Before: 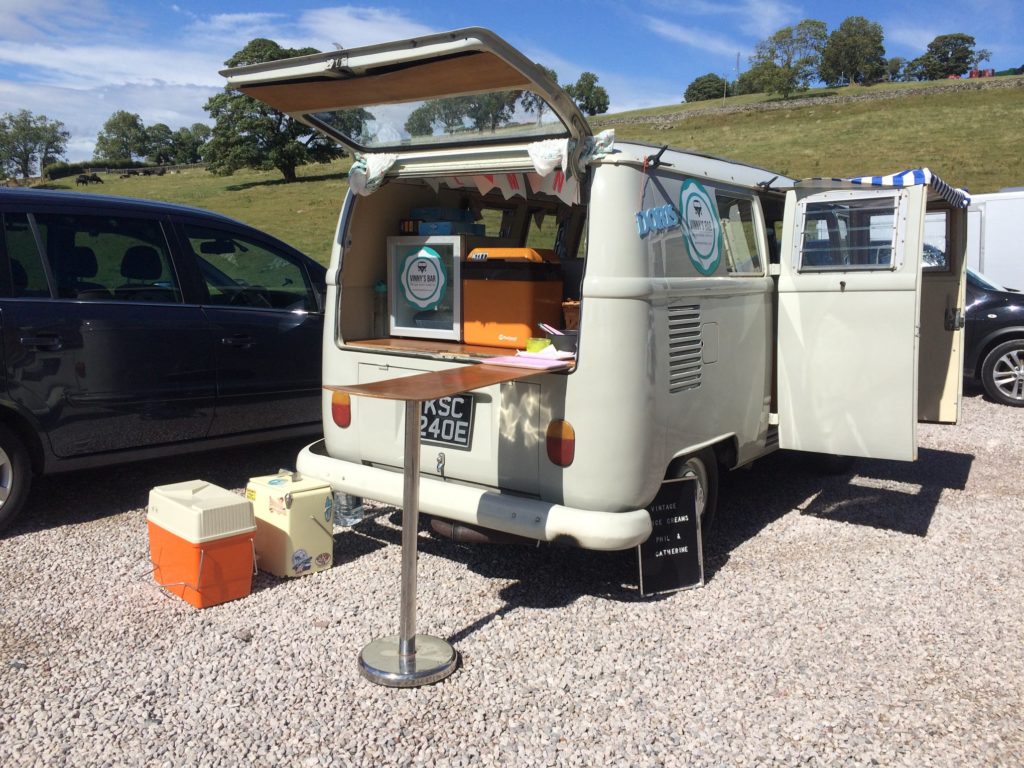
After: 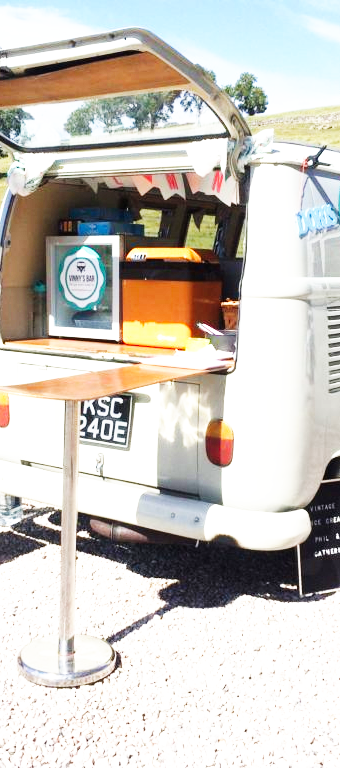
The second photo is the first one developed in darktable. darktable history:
base curve: curves: ch0 [(0, 0) (0.007, 0.004) (0.027, 0.03) (0.046, 0.07) (0.207, 0.54) (0.442, 0.872) (0.673, 0.972) (1, 1)], preserve colors none
exposure: exposure 0.74 EV, compensate highlight preservation false
crop: left 33.36%, right 33.36%
